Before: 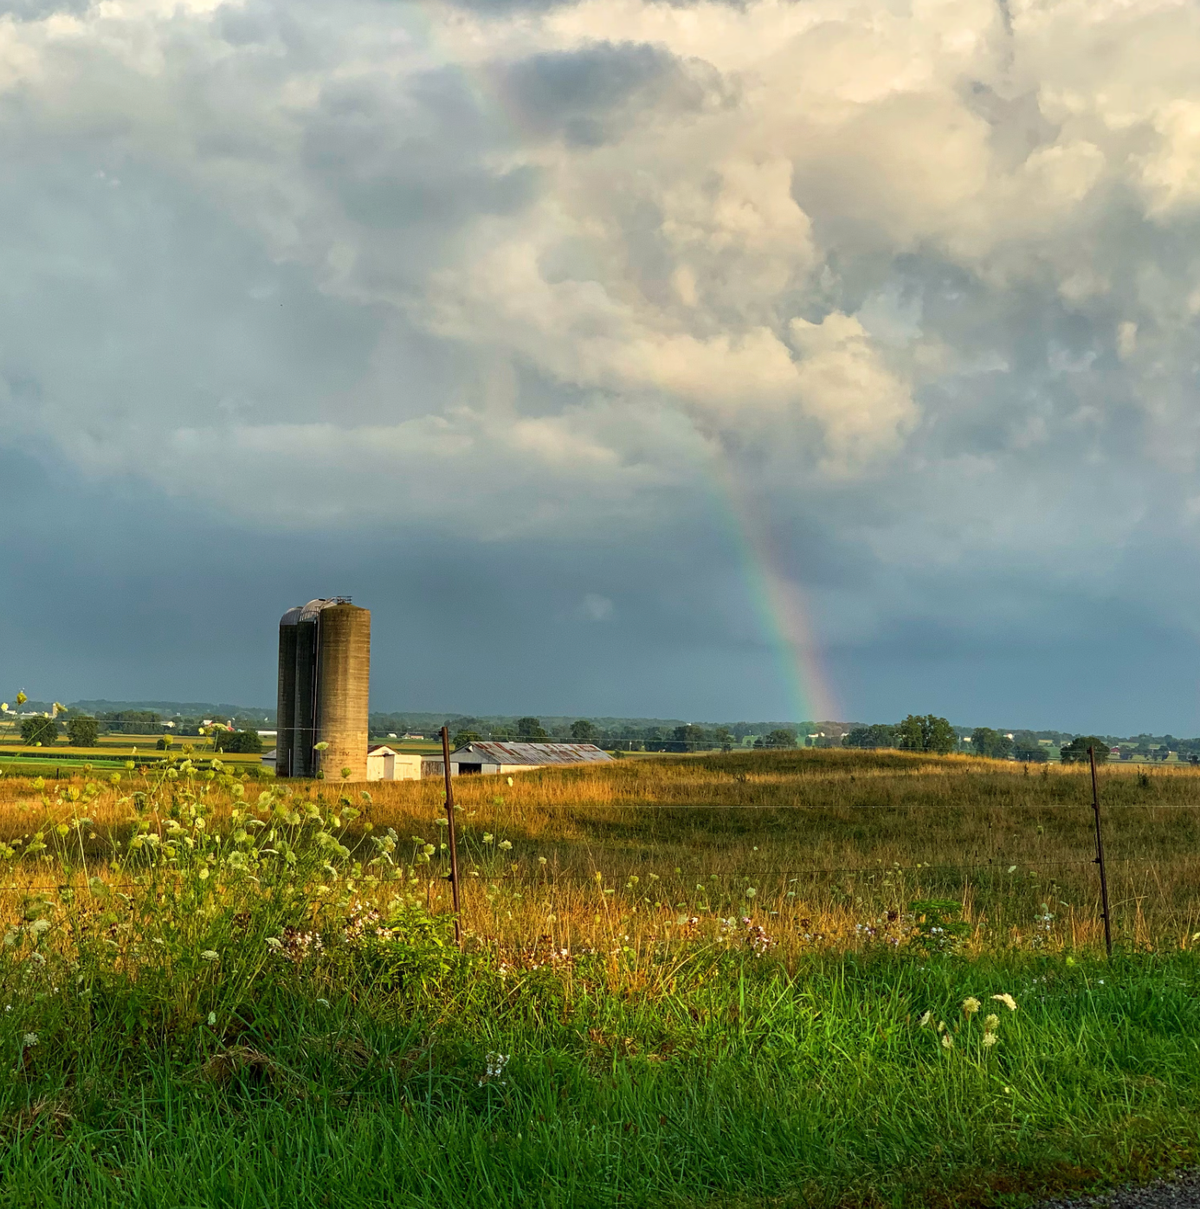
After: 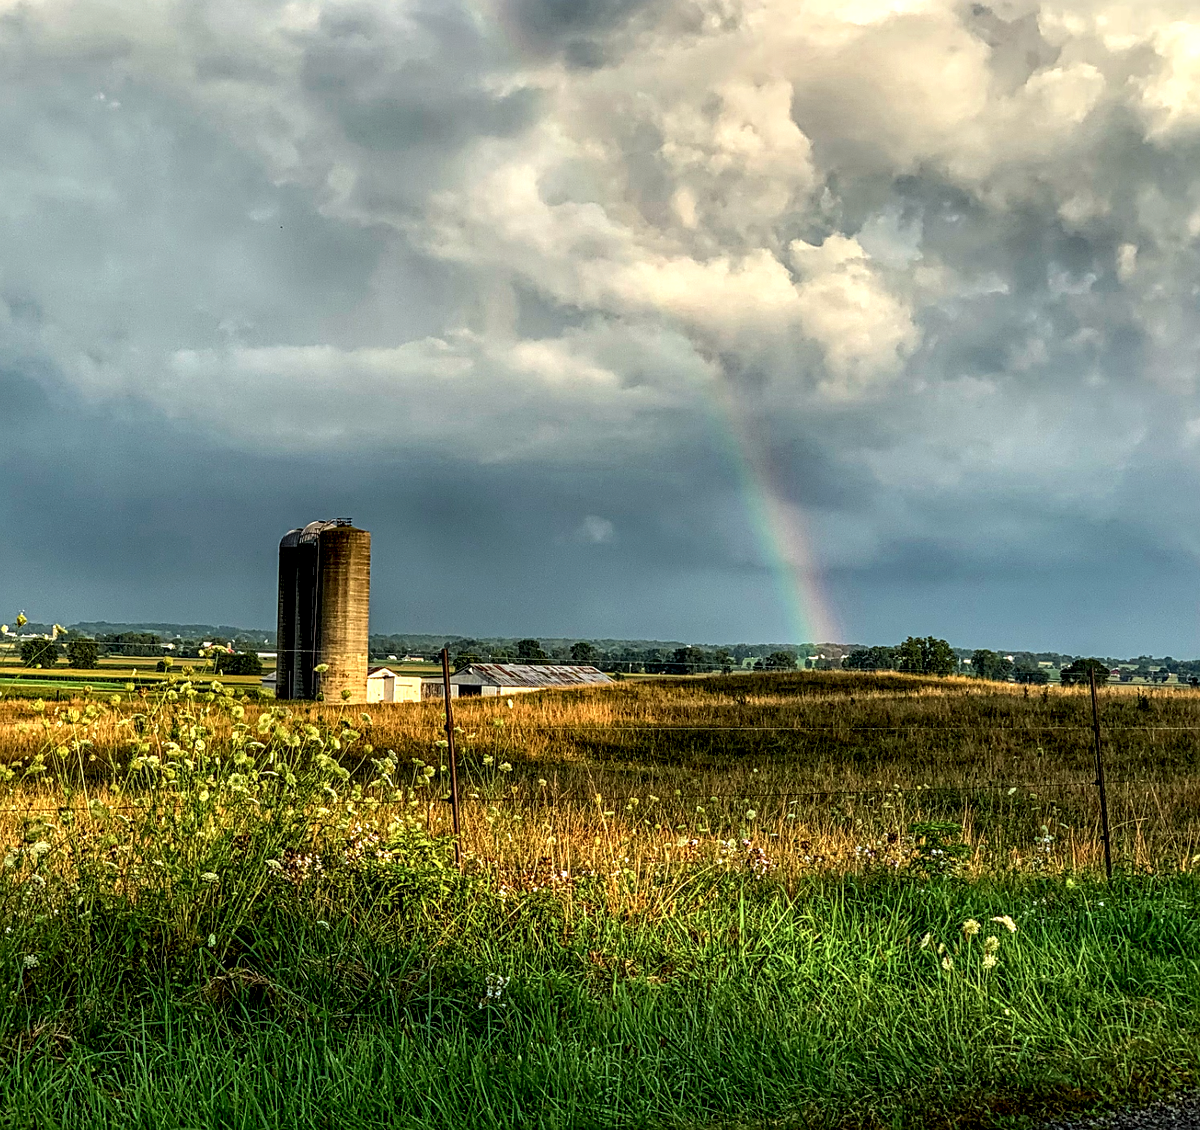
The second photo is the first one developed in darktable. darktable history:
sharpen: on, module defaults
crop and rotate: top 6.461%
local contrast: highlights 21%, detail 196%
